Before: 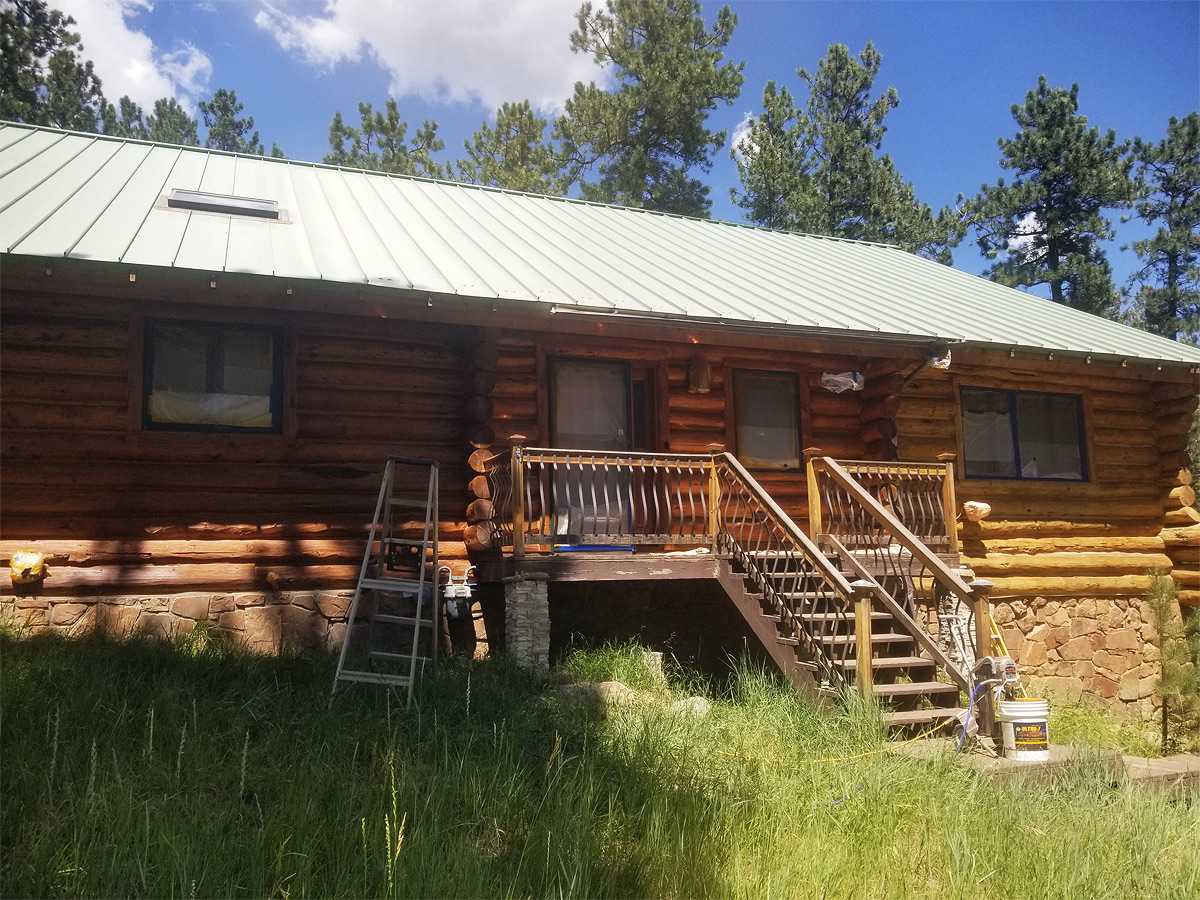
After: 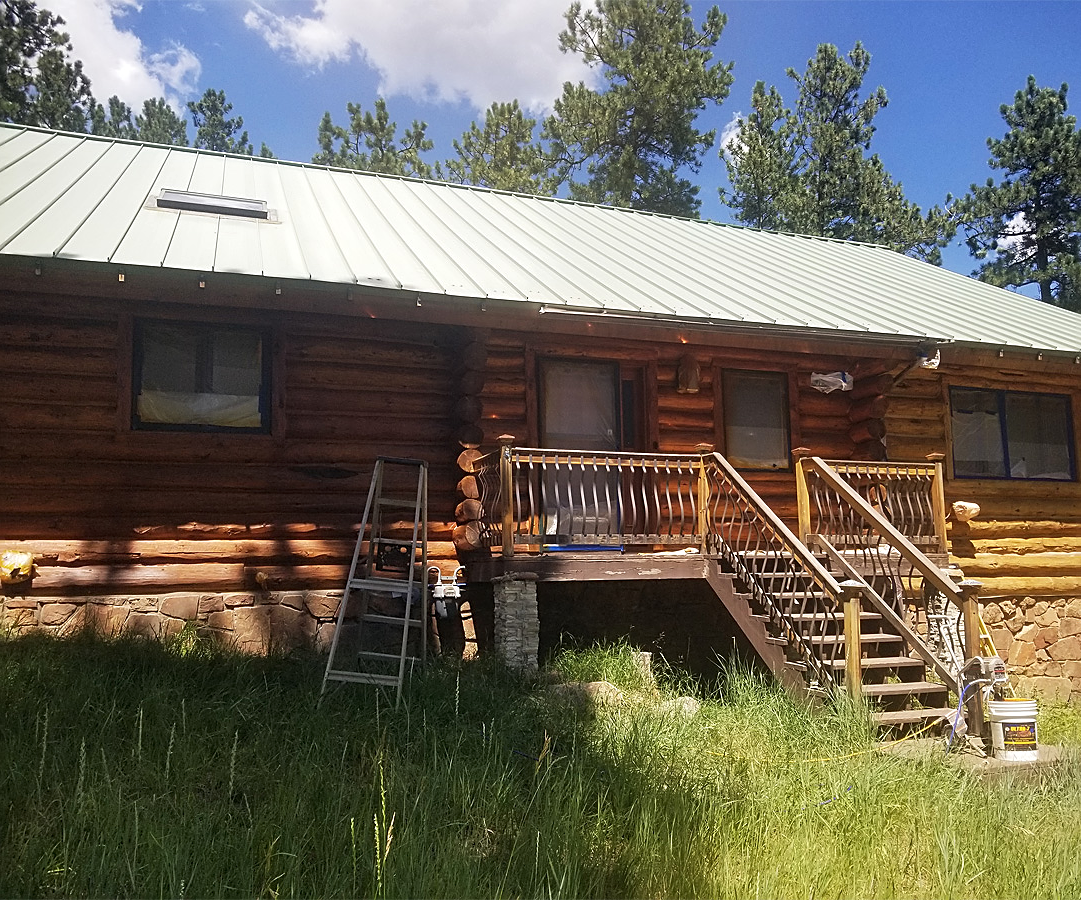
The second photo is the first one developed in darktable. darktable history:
tone equalizer: edges refinement/feathering 500, mask exposure compensation -1.57 EV, preserve details no
sharpen: on, module defaults
crop and rotate: left 0.965%, right 8.927%
